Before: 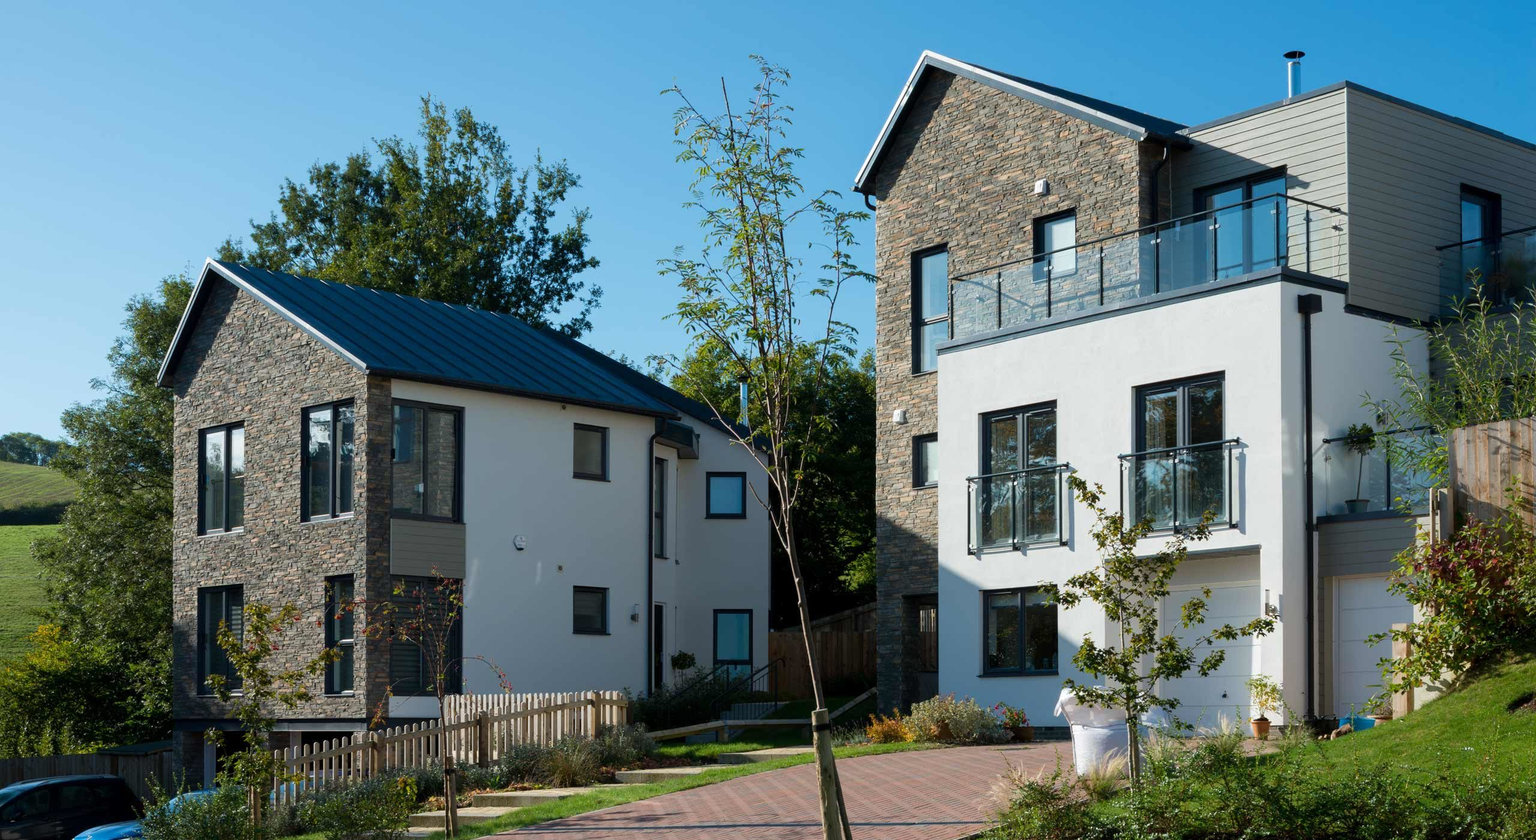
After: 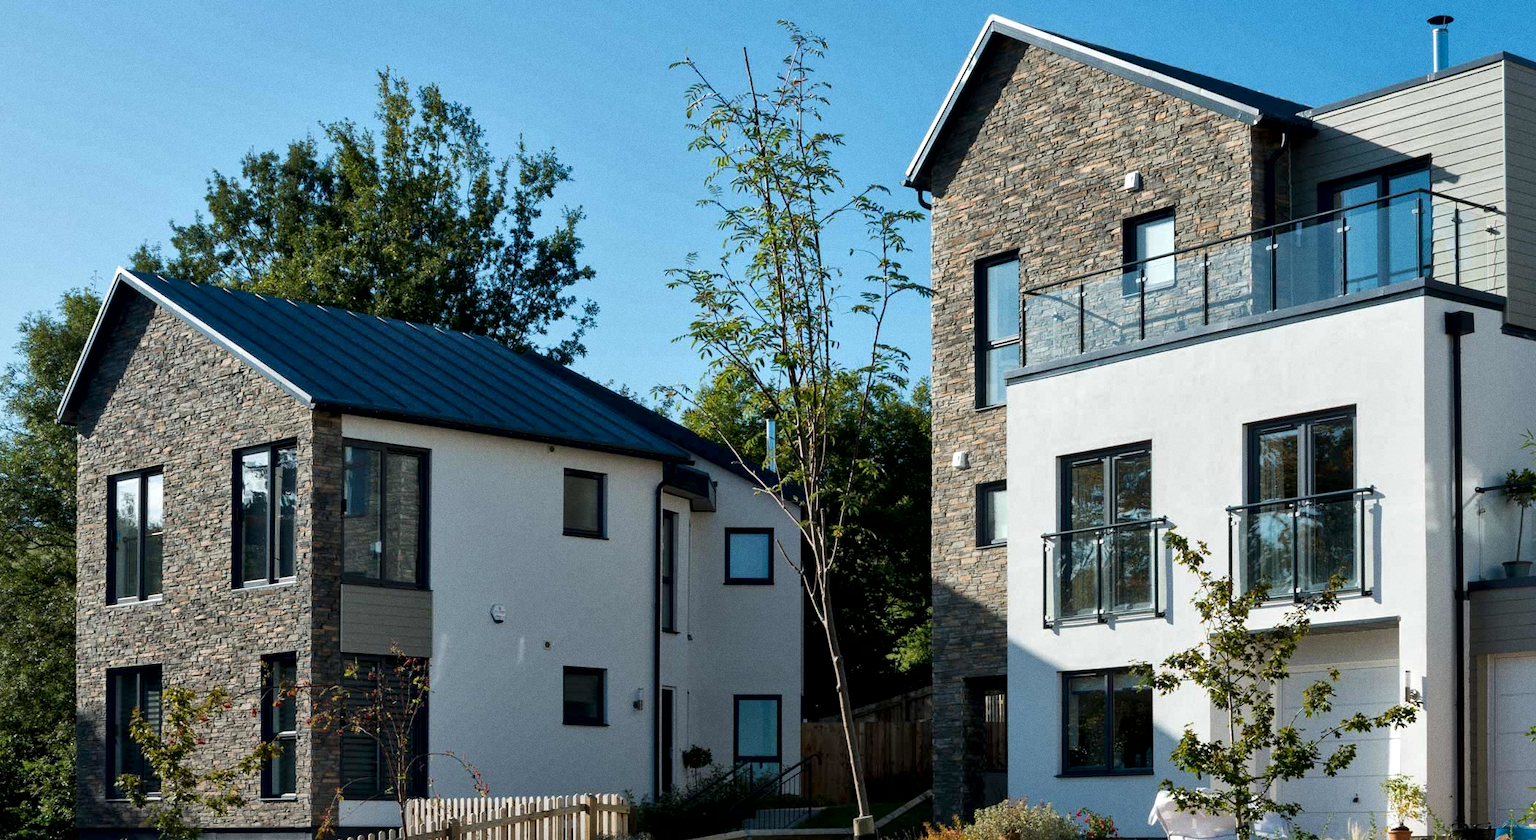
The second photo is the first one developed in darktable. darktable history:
crop and rotate: left 7.196%, top 4.574%, right 10.605%, bottom 13.178%
grain: coarseness 0.09 ISO
local contrast: mode bilateral grid, contrast 25, coarseness 60, detail 151%, midtone range 0.2
